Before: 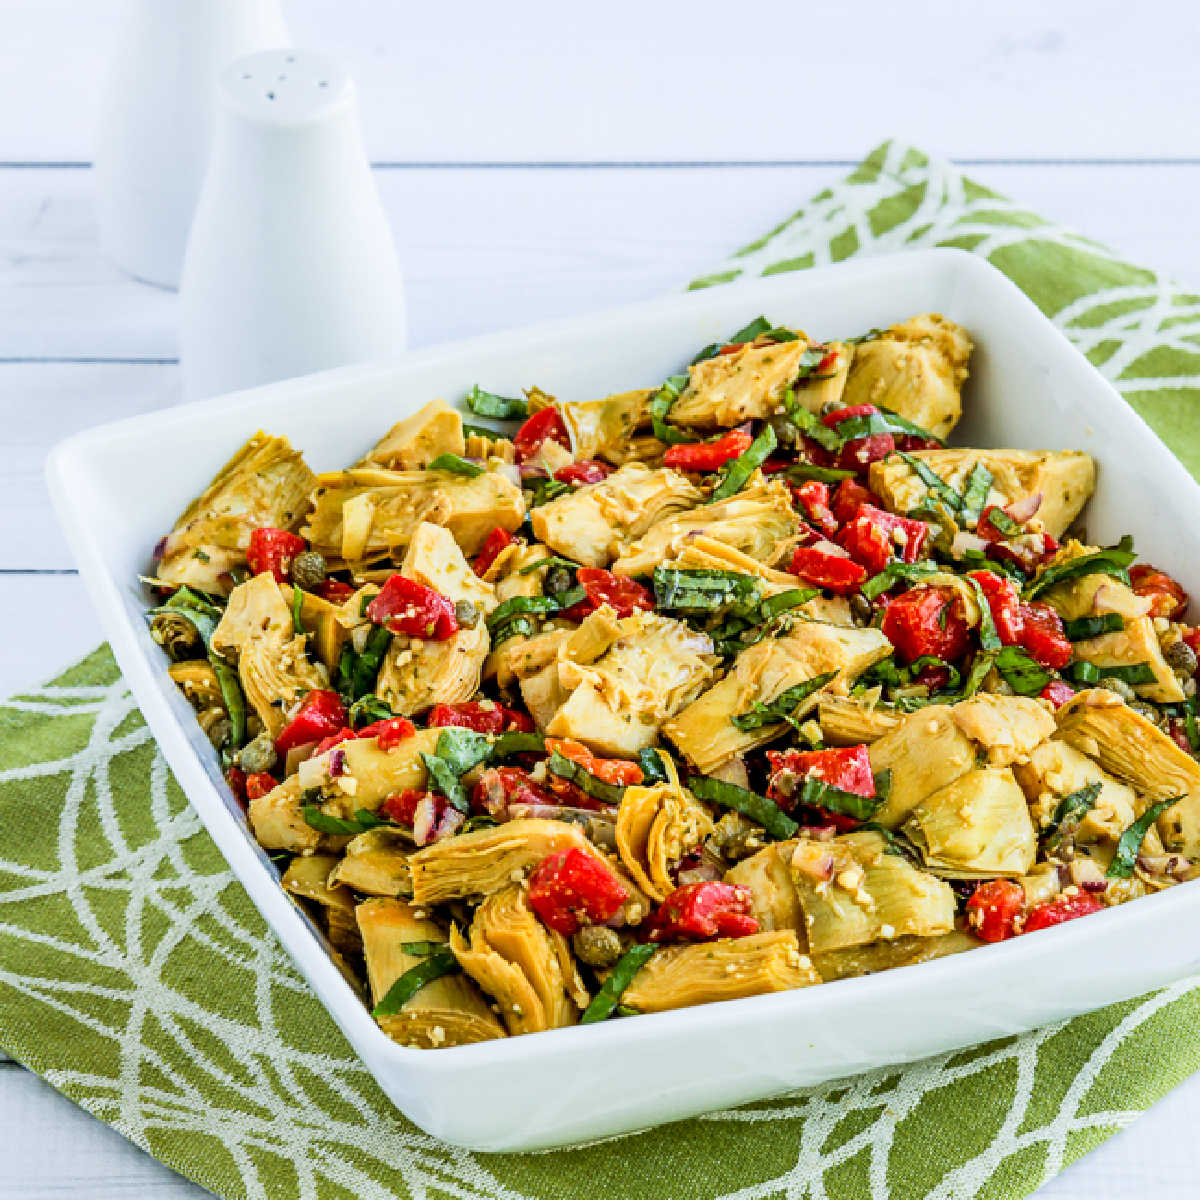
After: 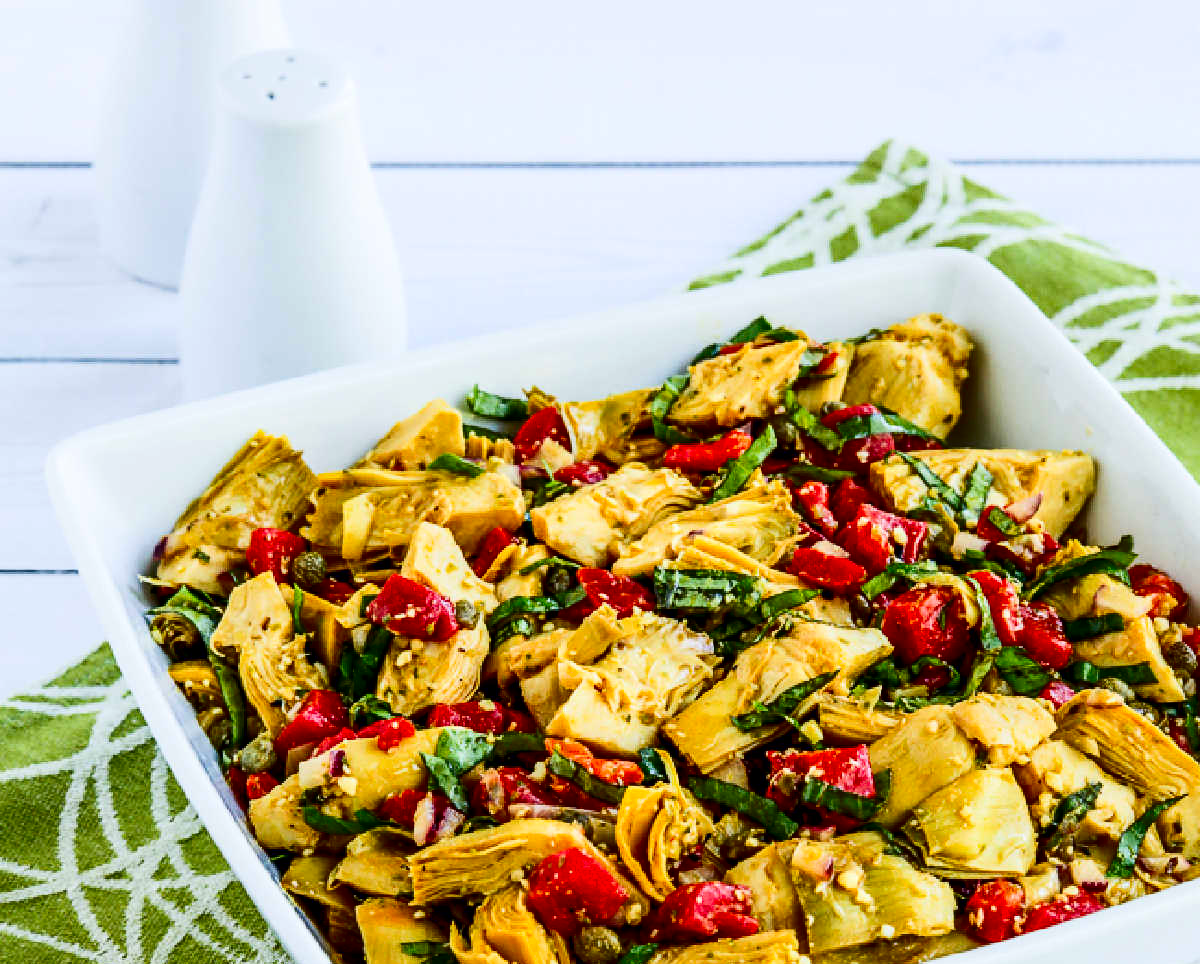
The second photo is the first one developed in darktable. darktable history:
contrast brightness saturation: contrast 0.22, brightness -0.19, saturation 0.24
crop: bottom 19.644%
